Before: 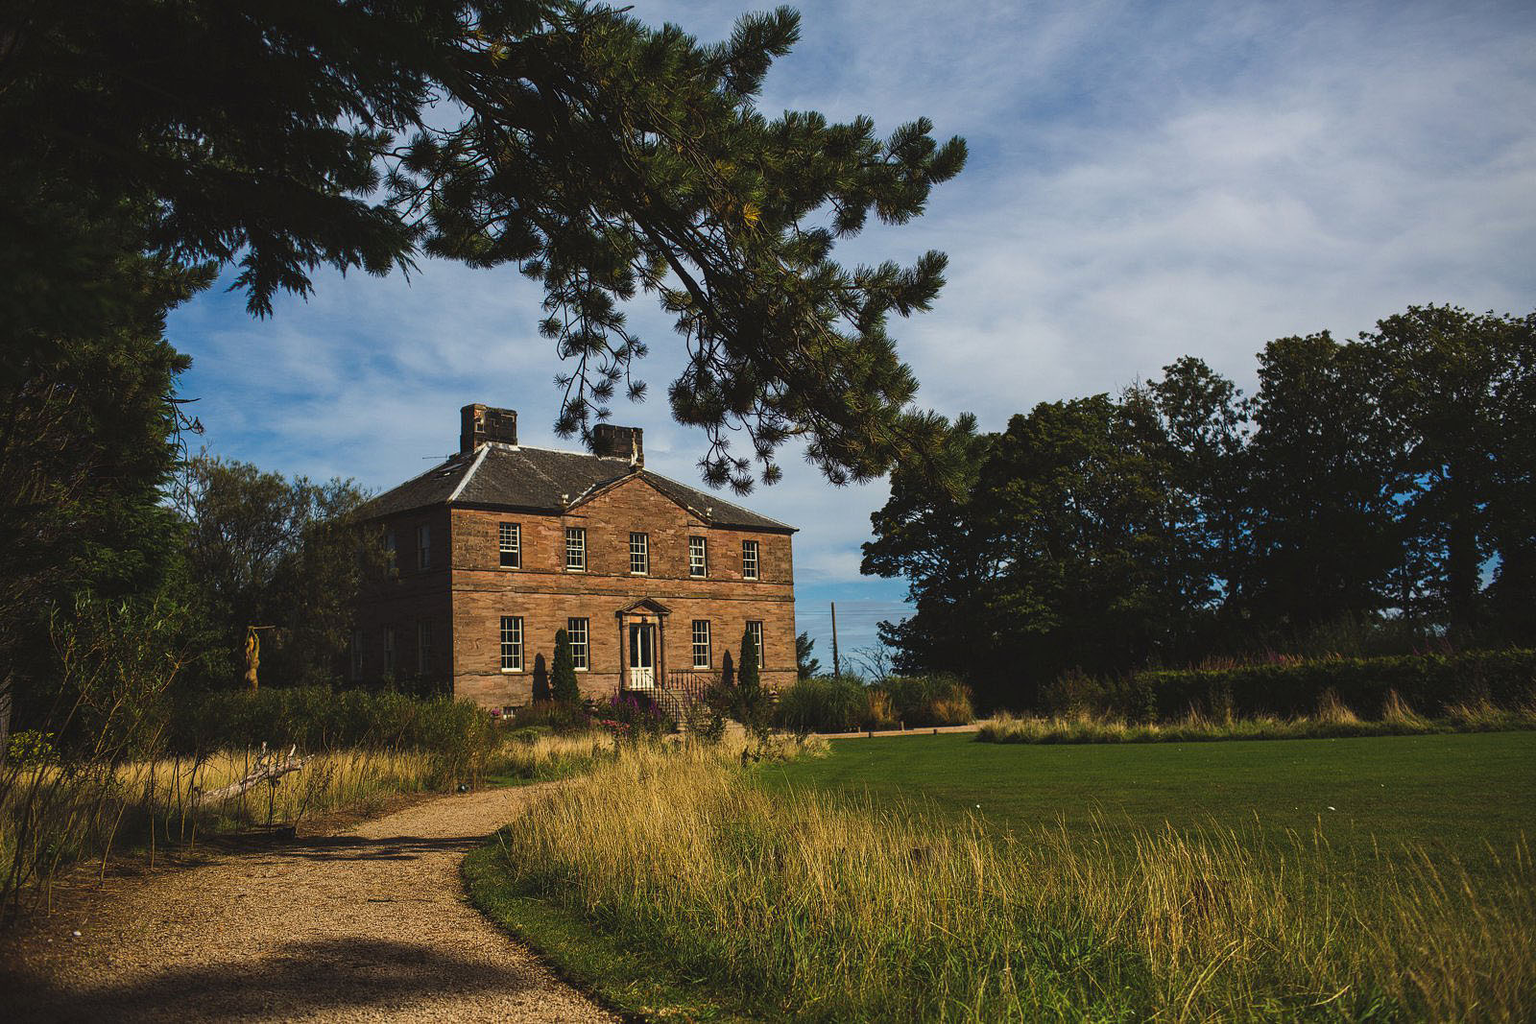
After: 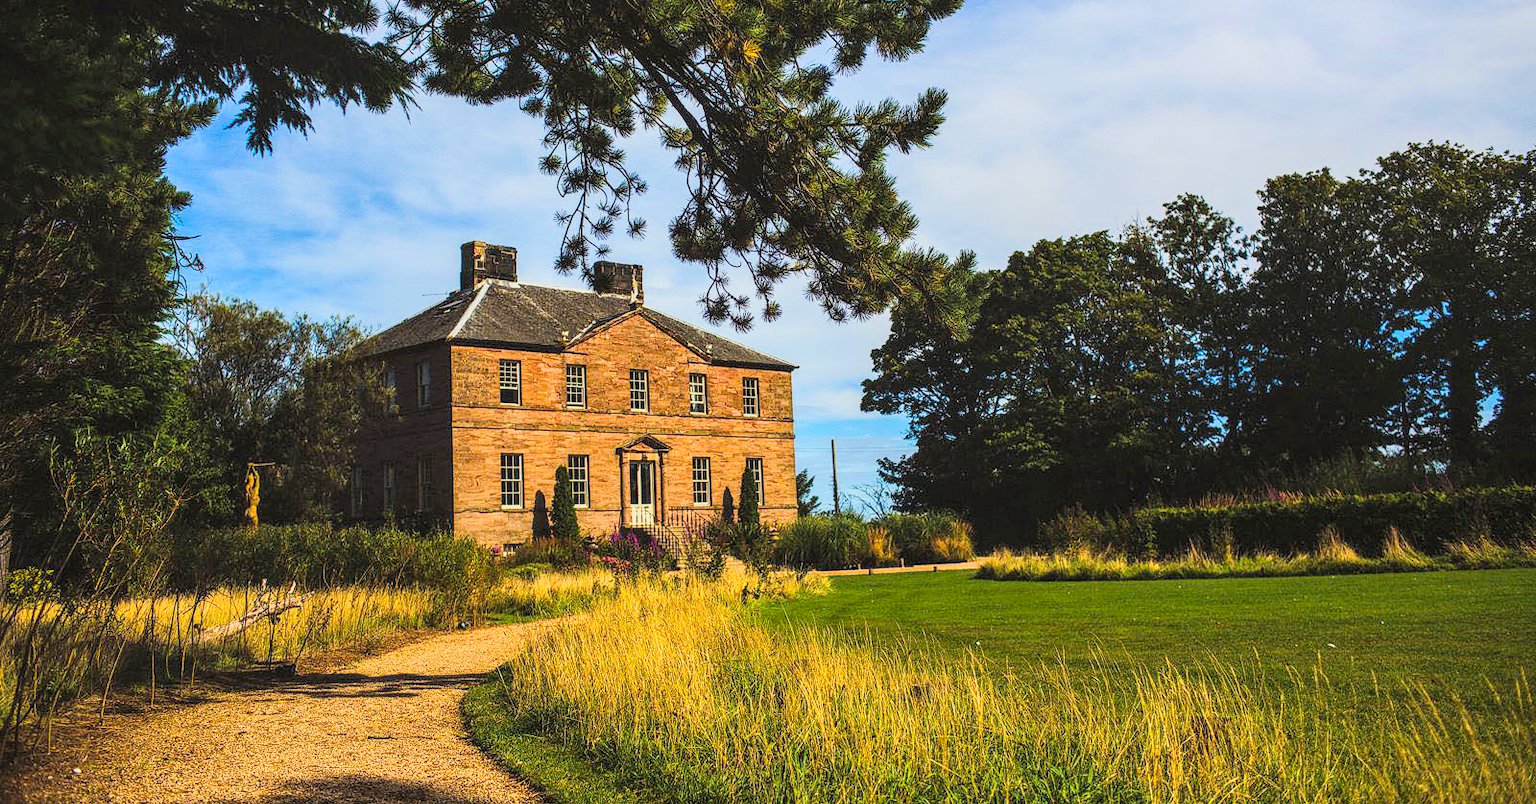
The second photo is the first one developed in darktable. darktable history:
contrast brightness saturation: contrast 0.205, brightness 0.163, saturation 0.218
local contrast: on, module defaults
tone equalizer: on, module defaults
color balance rgb: linear chroma grading › global chroma 15.551%, perceptual saturation grading › global saturation 0.513%, global vibrance 20%
exposure: exposure 0.948 EV, compensate exposure bias true, compensate highlight preservation false
crop and rotate: top 15.989%, bottom 5.451%
filmic rgb: black relative exposure -7.29 EV, white relative exposure 5.05 EV, threshold 5.97 EV, hardness 3.22, enable highlight reconstruction true
